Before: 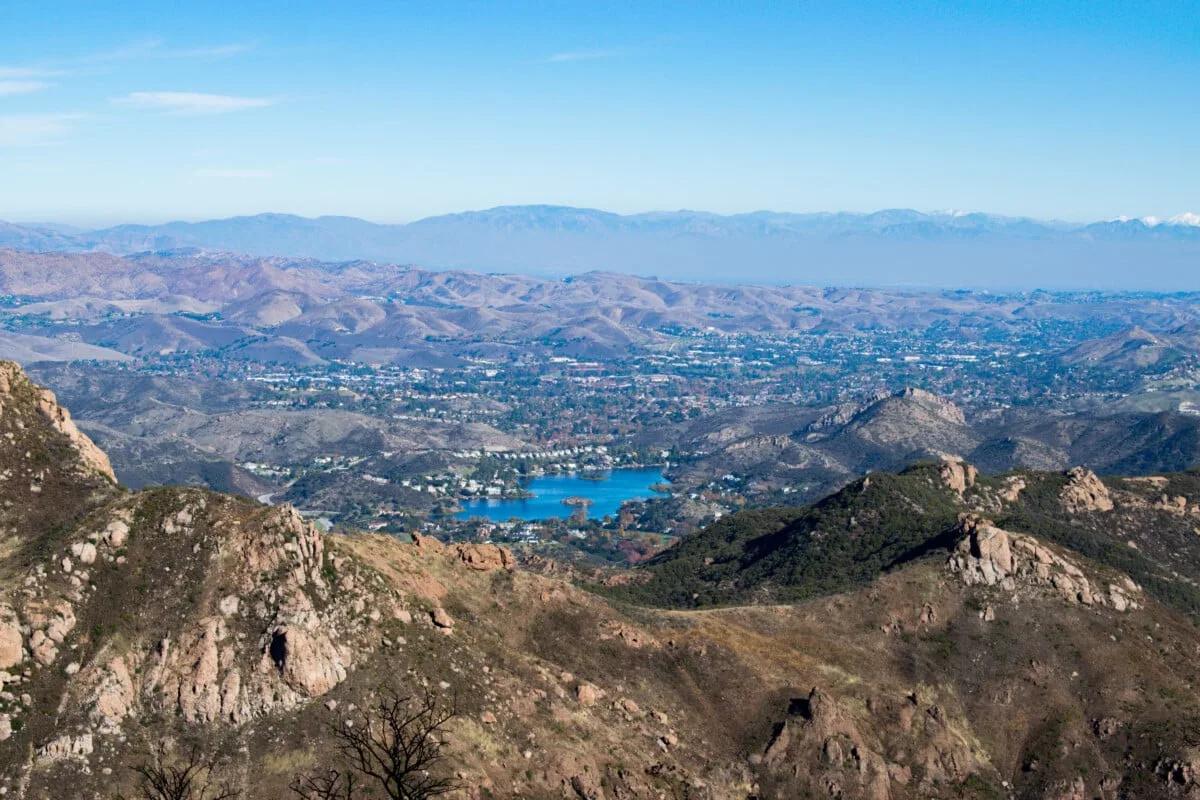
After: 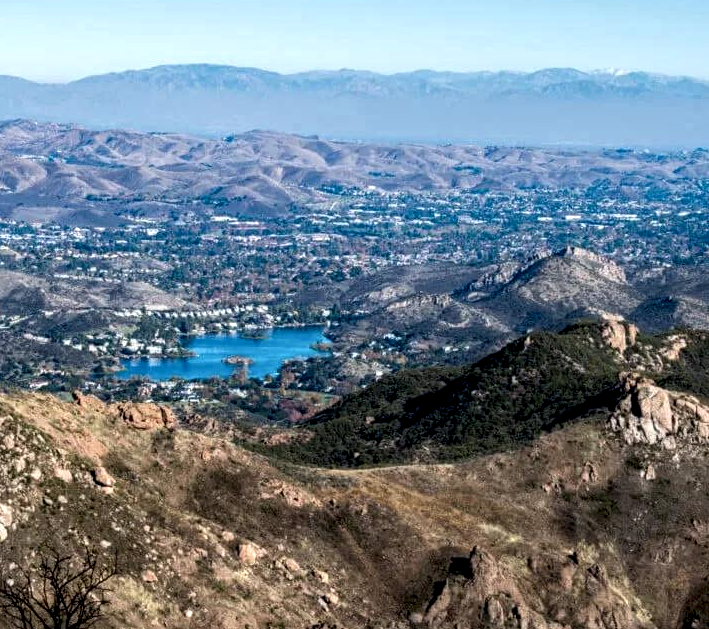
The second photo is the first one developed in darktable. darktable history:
local contrast: highlights 65%, shadows 54%, detail 169%, midtone range 0.514
crop and rotate: left 28.256%, top 17.734%, right 12.656%, bottom 3.573%
